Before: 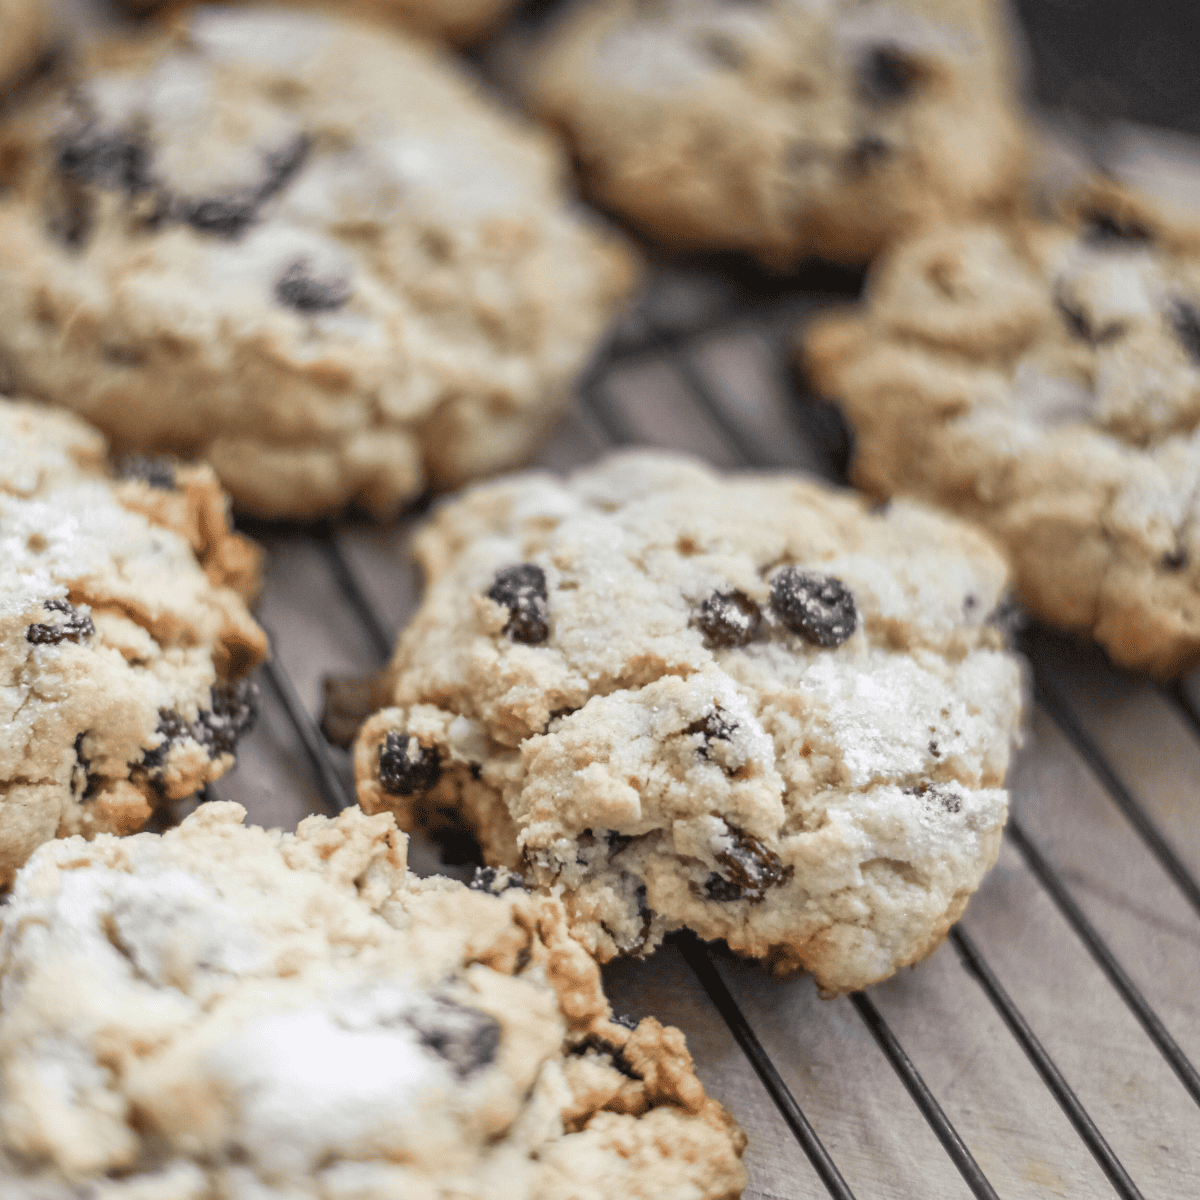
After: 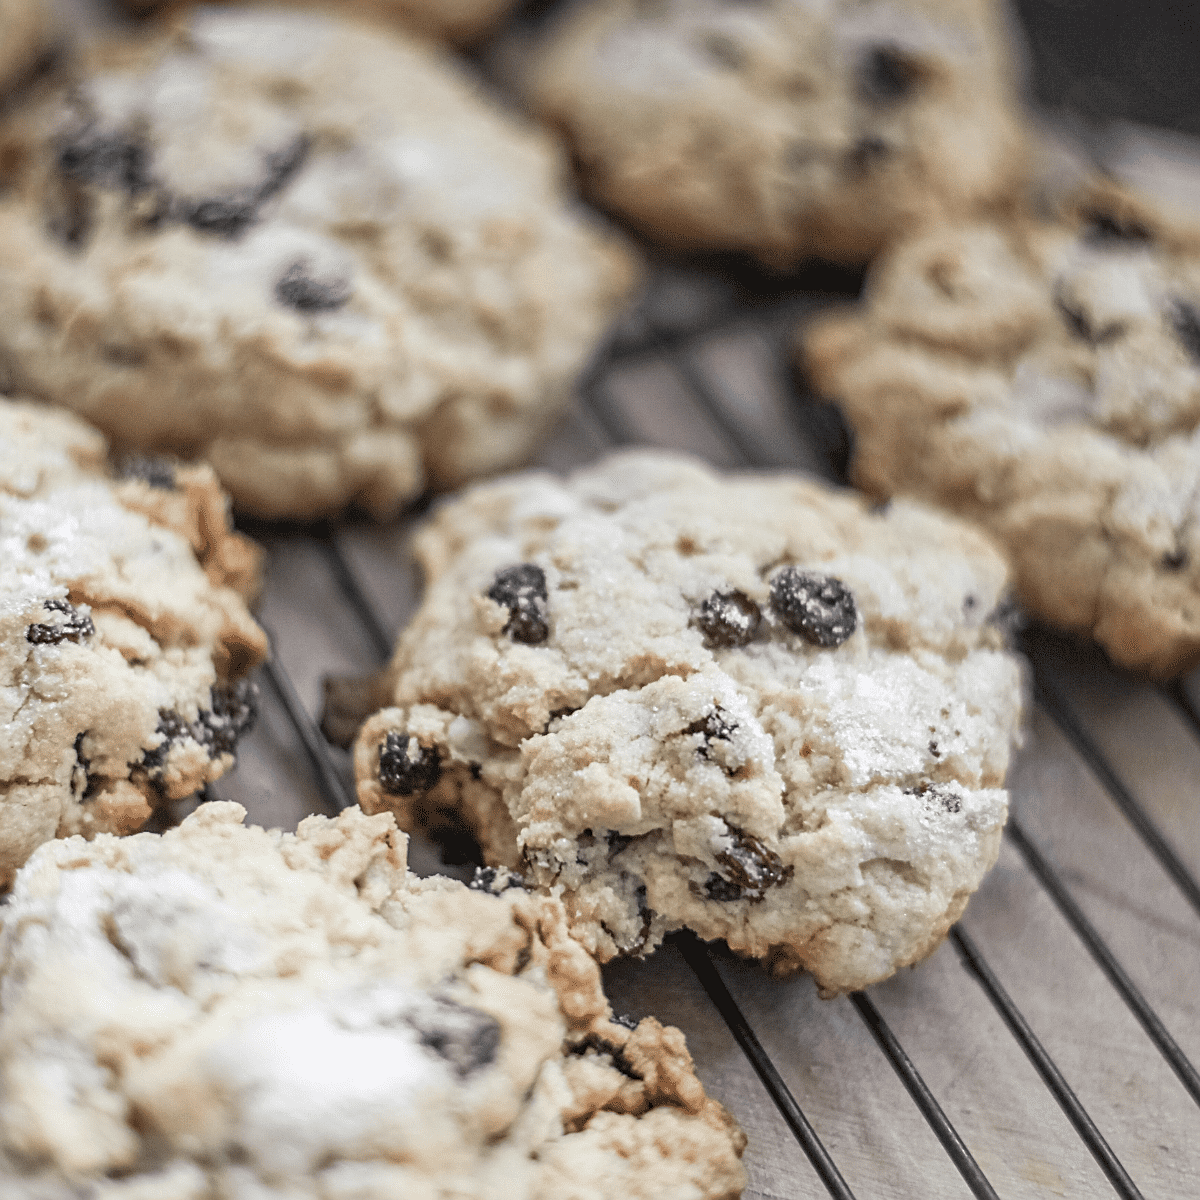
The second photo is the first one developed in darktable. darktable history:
sharpen: on, module defaults
color correction: highlights b* 0.063, saturation 0.787
